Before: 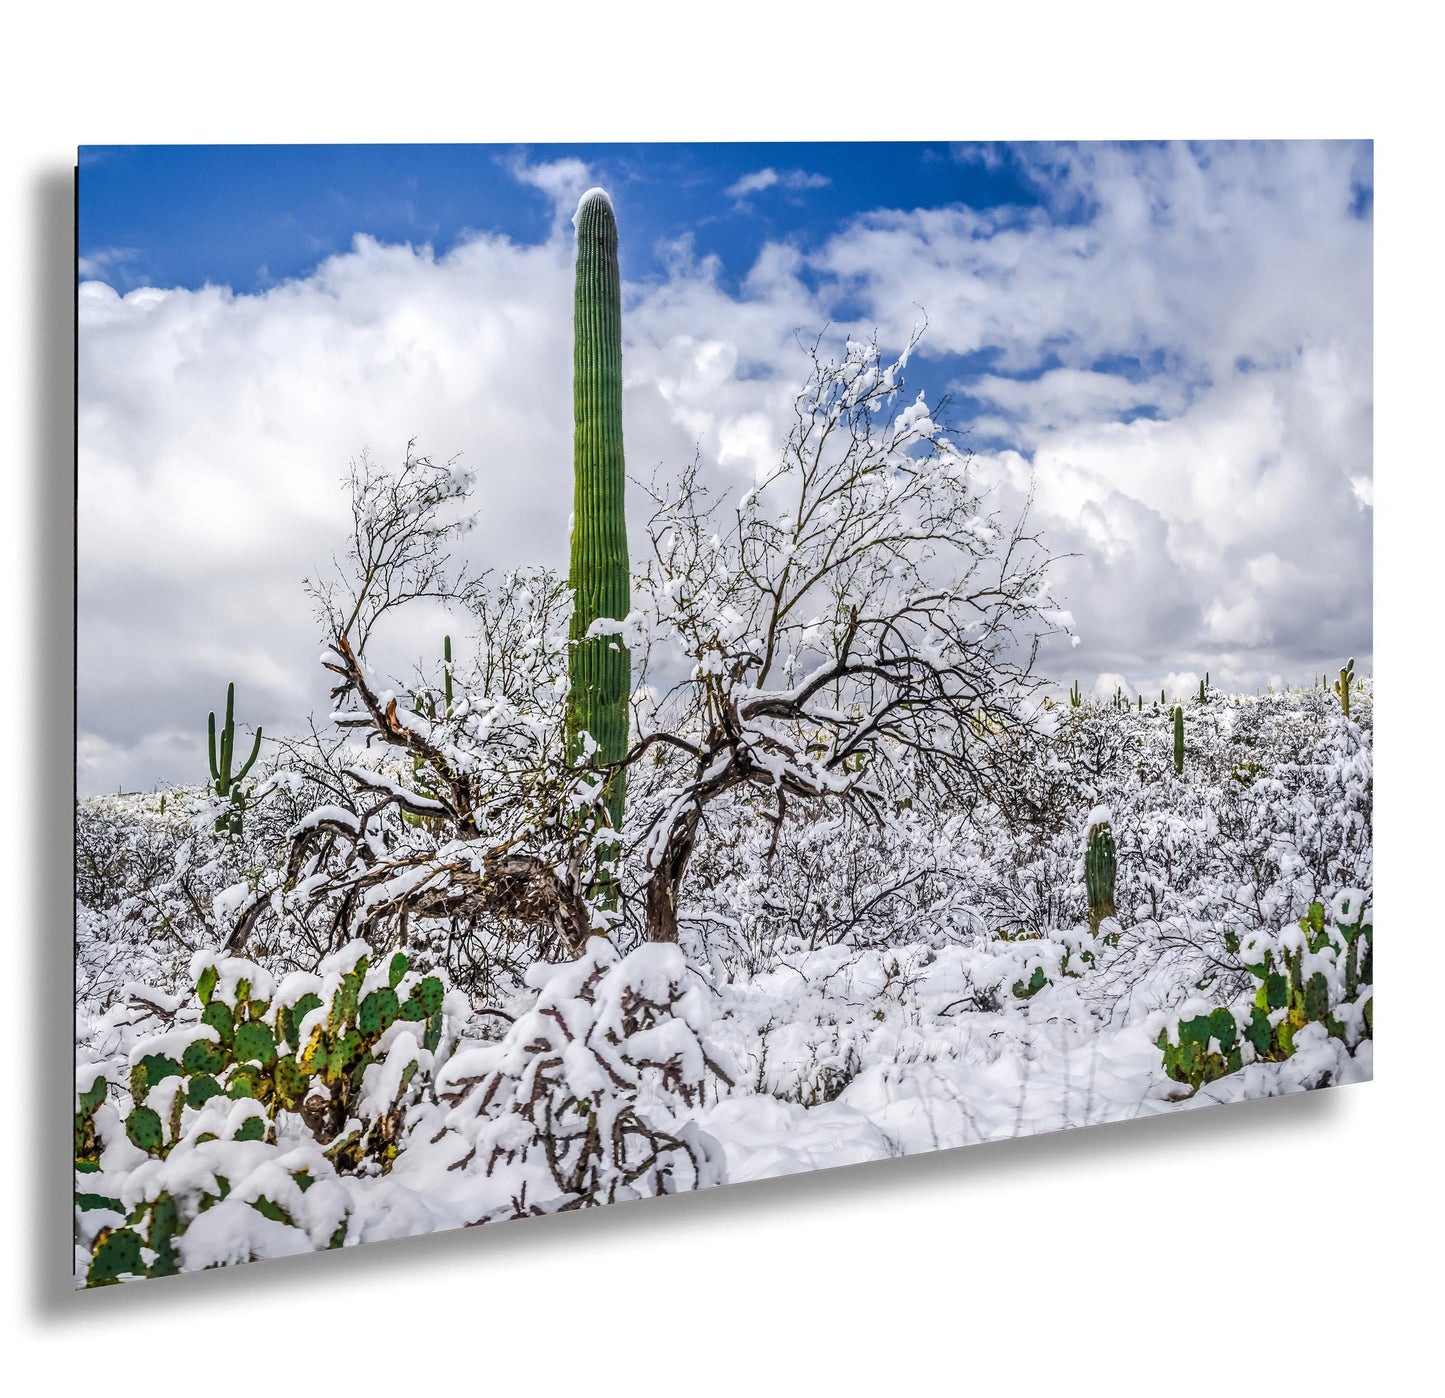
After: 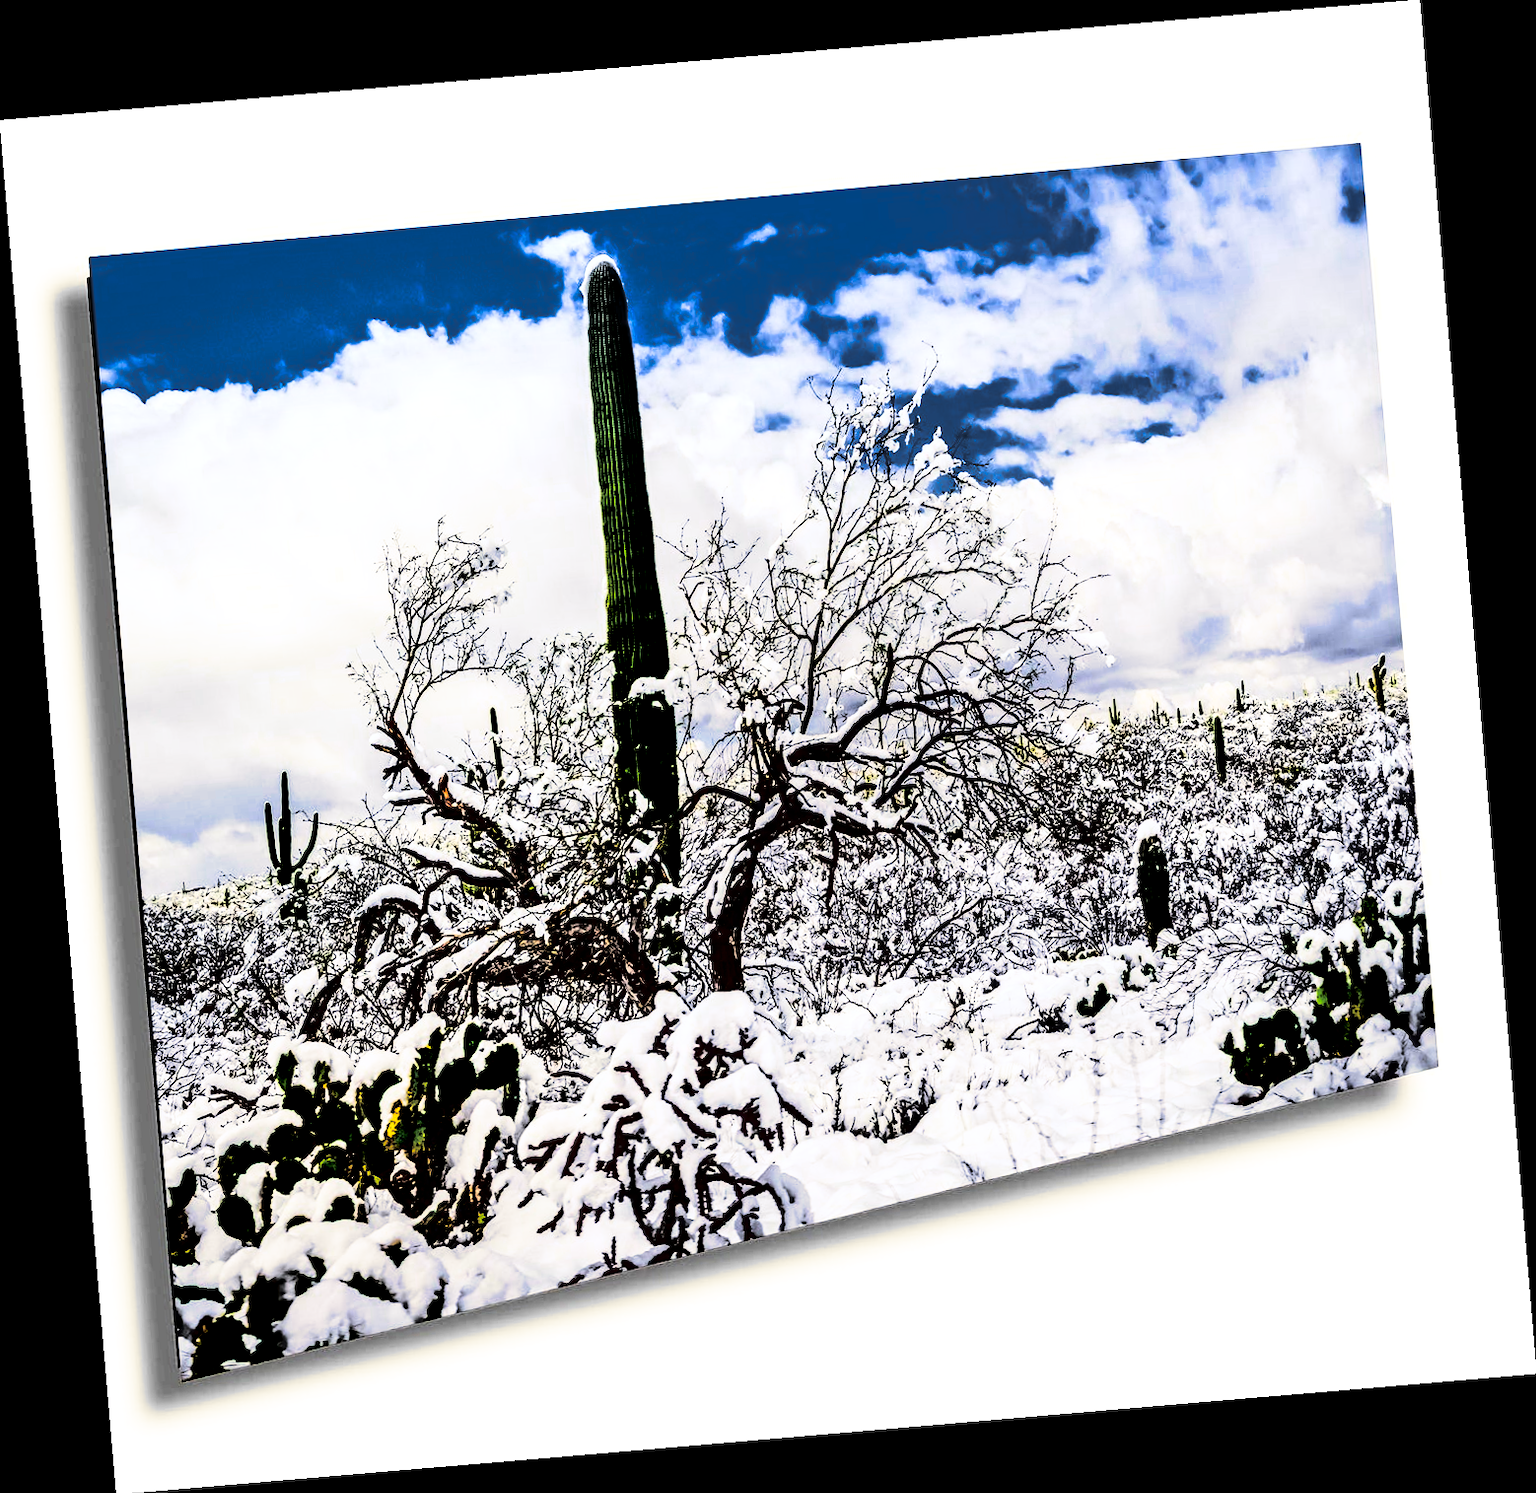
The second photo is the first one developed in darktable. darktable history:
rotate and perspective: rotation -4.86°, automatic cropping off
contrast brightness saturation: contrast 0.77, brightness -1, saturation 1
split-toning: shadows › hue 43.2°, shadows › saturation 0, highlights › hue 50.4°, highlights › saturation 1
